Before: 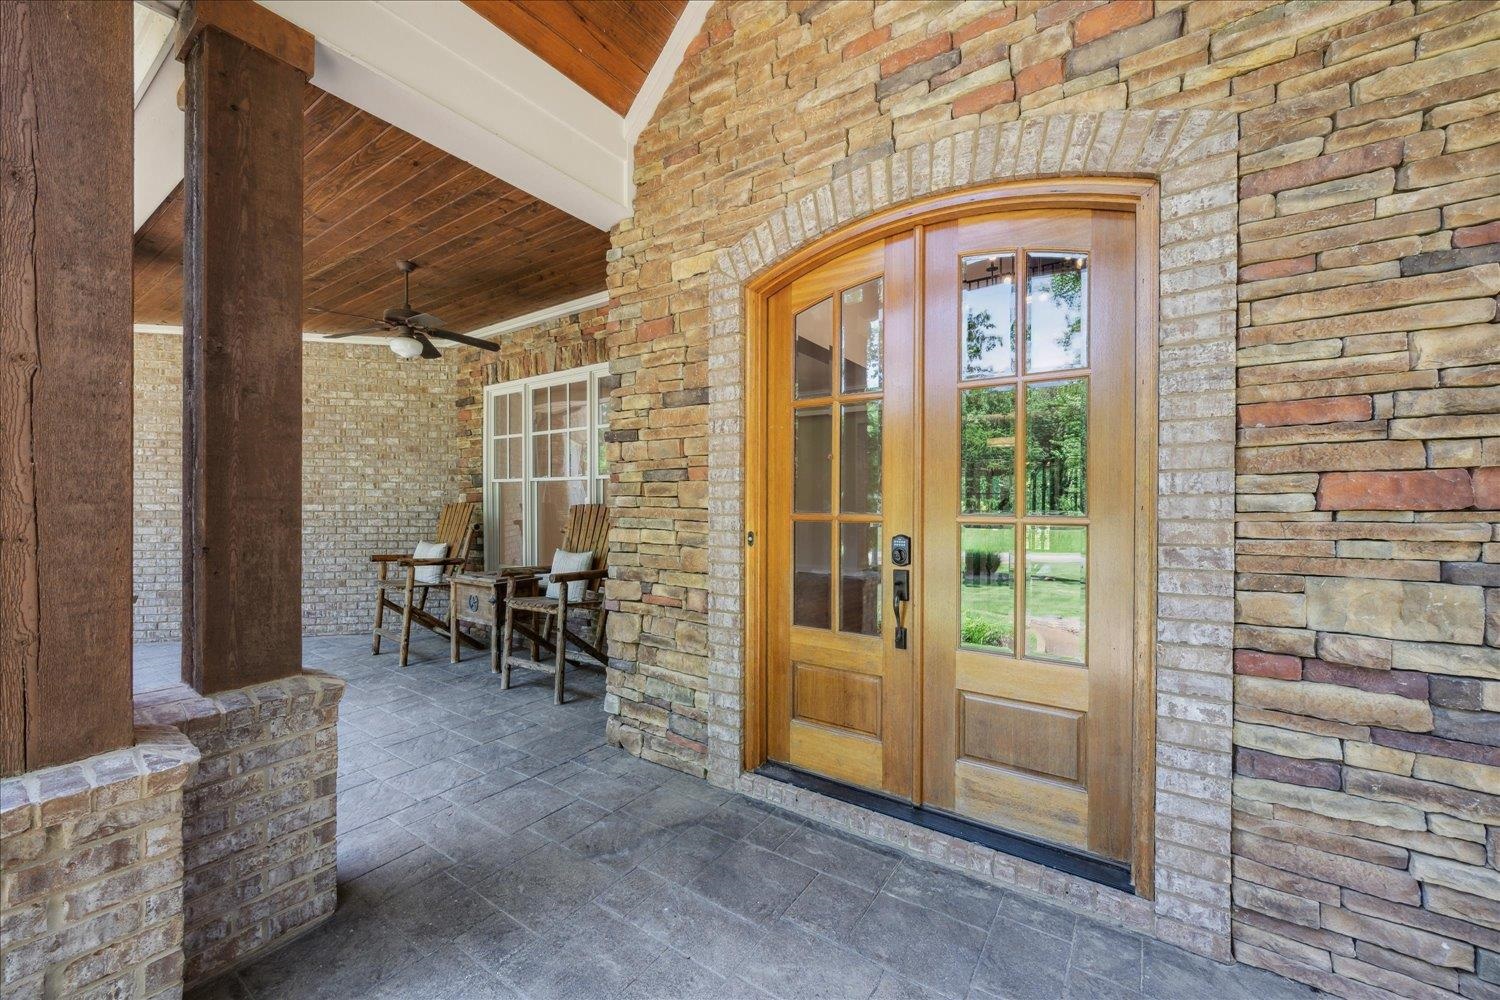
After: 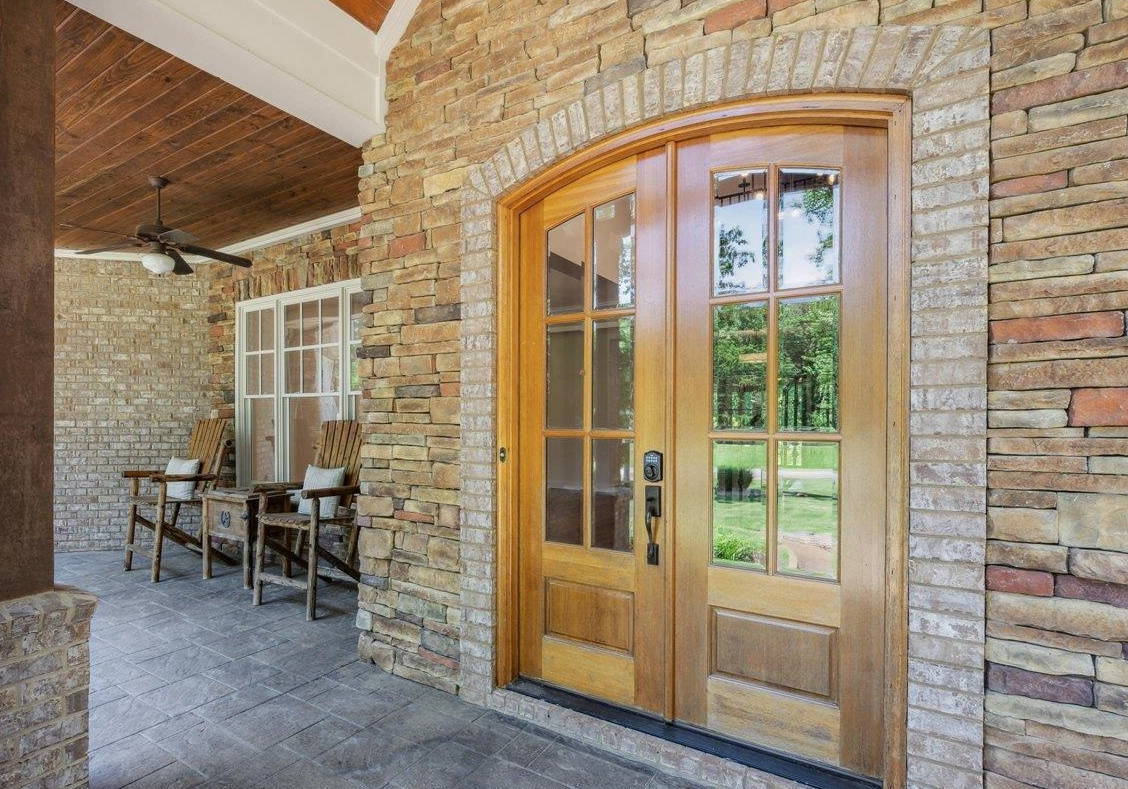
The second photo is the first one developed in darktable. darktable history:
crop: left 16.556%, top 8.453%, right 8.216%, bottom 12.608%
